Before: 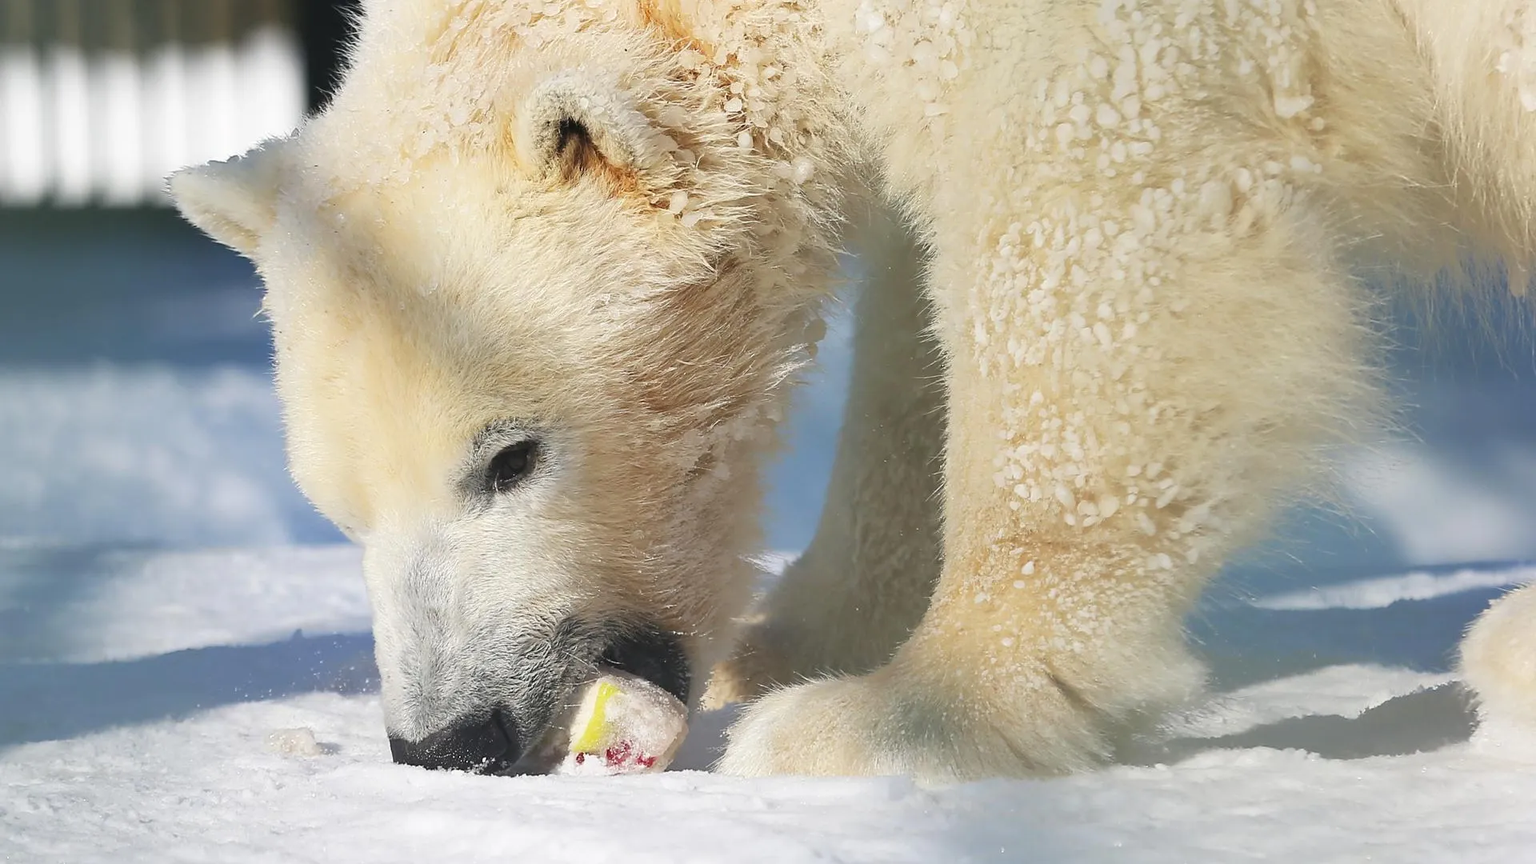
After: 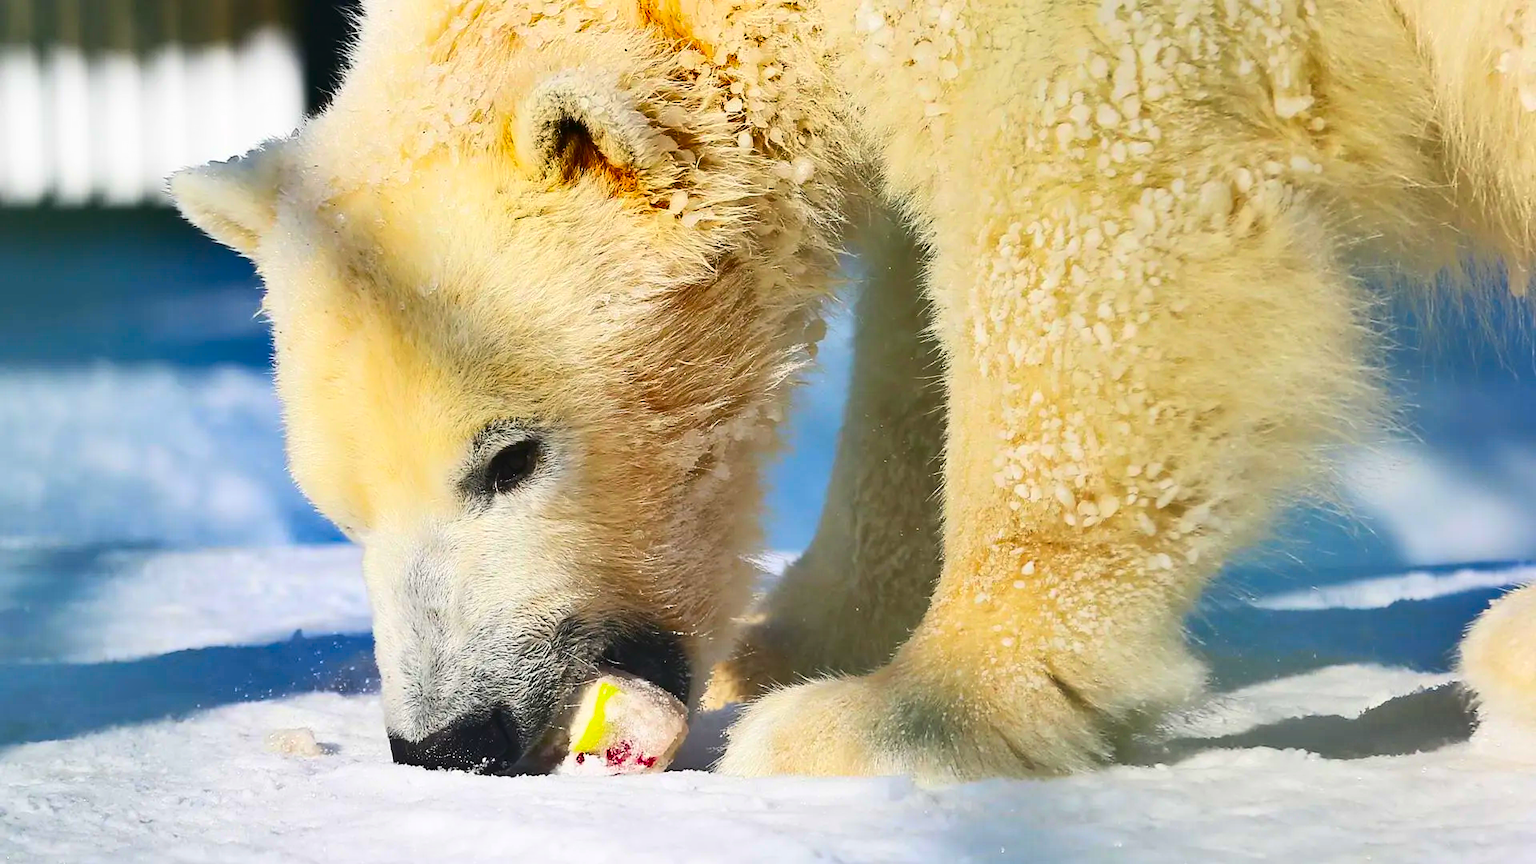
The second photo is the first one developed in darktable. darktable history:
contrast brightness saturation: contrast 0.26, brightness 0.02, saturation 0.87
shadows and highlights: soften with gaussian
